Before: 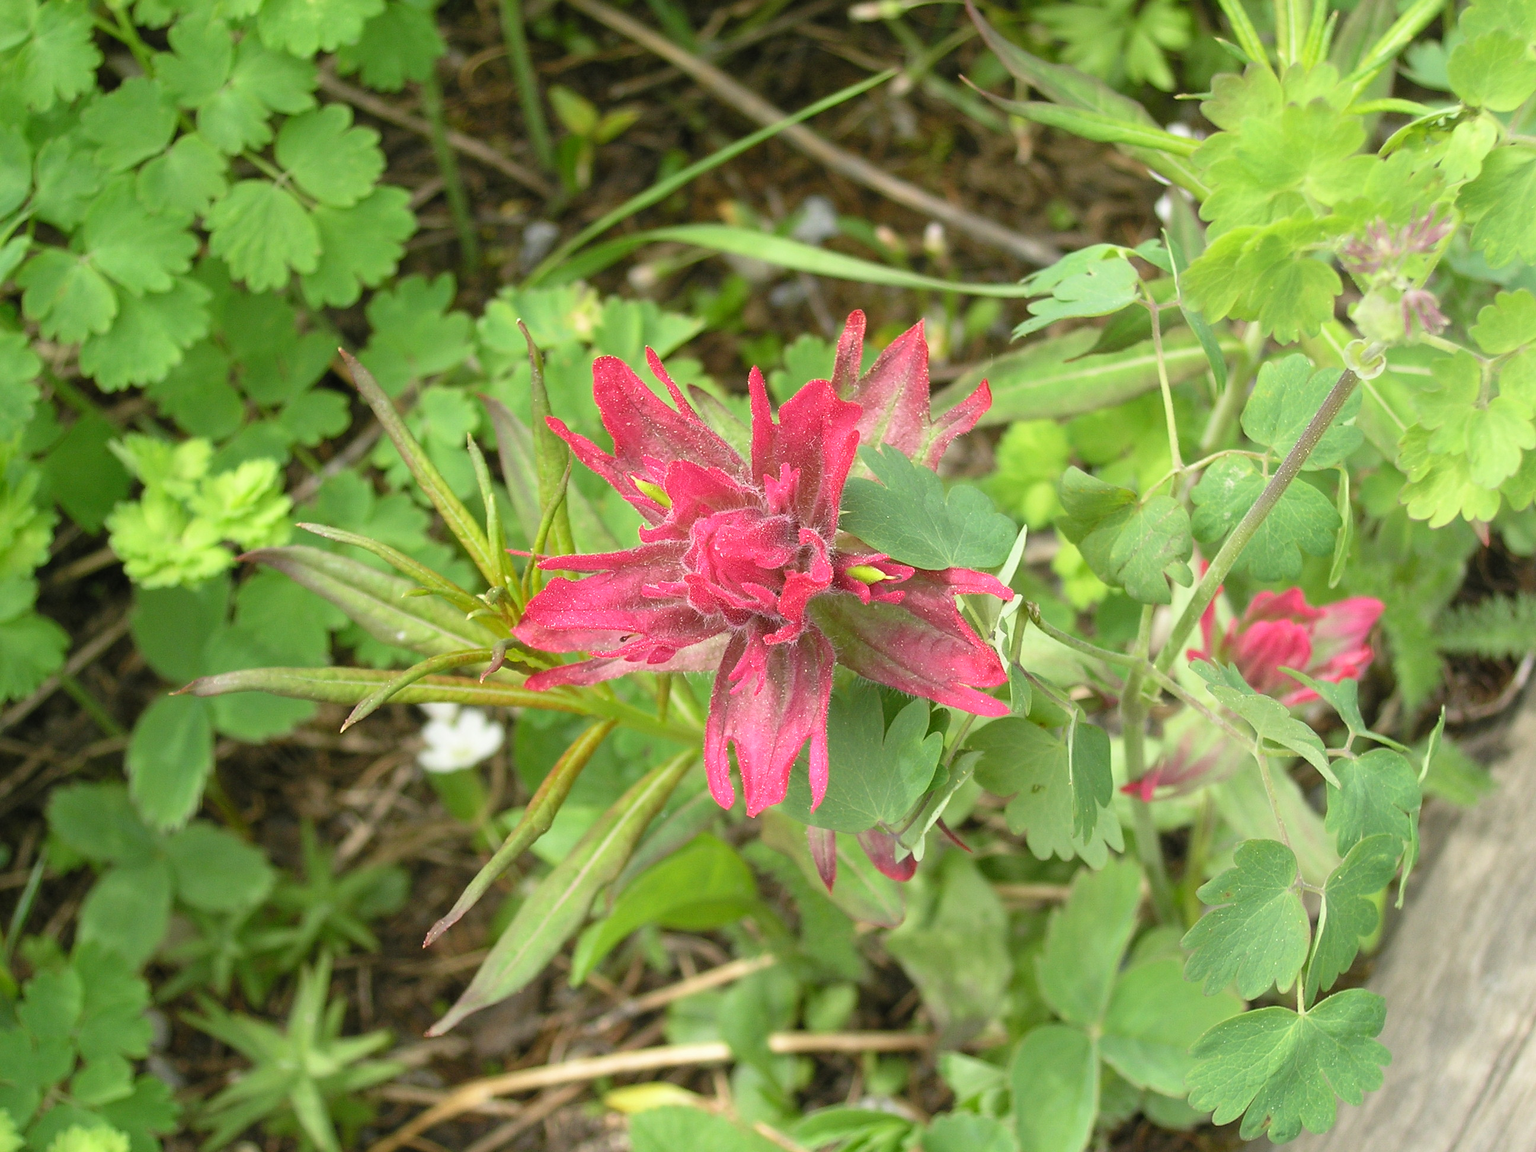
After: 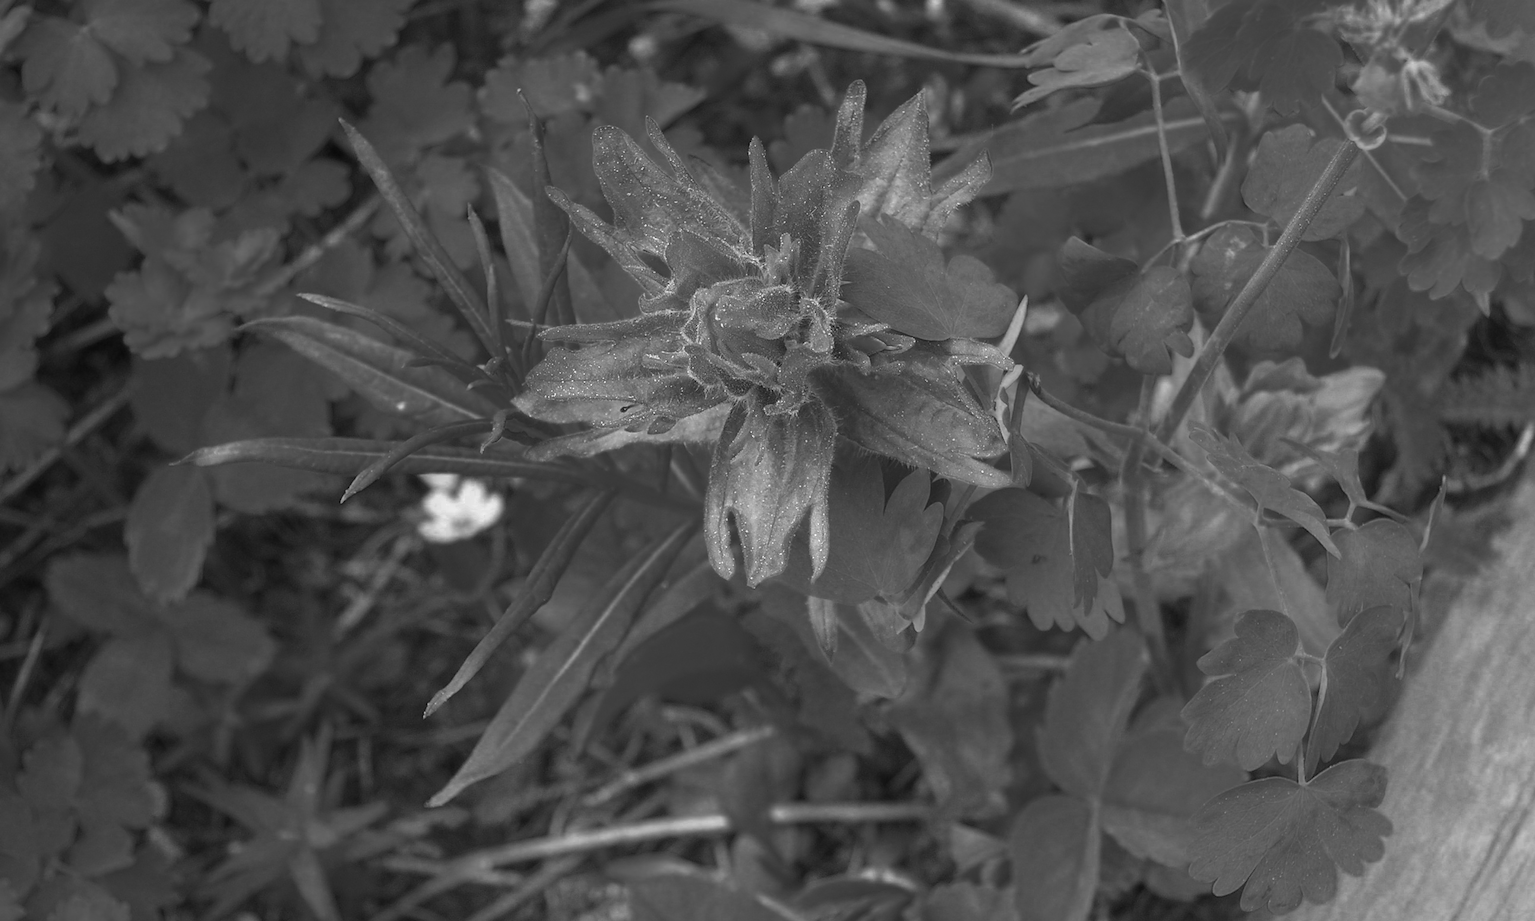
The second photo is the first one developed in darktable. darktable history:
crop and rotate: top 19.998%
color zones: curves: ch0 [(0.287, 0.048) (0.493, 0.484) (0.737, 0.816)]; ch1 [(0, 0) (0.143, 0) (0.286, 0) (0.429, 0) (0.571, 0) (0.714, 0) (0.857, 0)]
